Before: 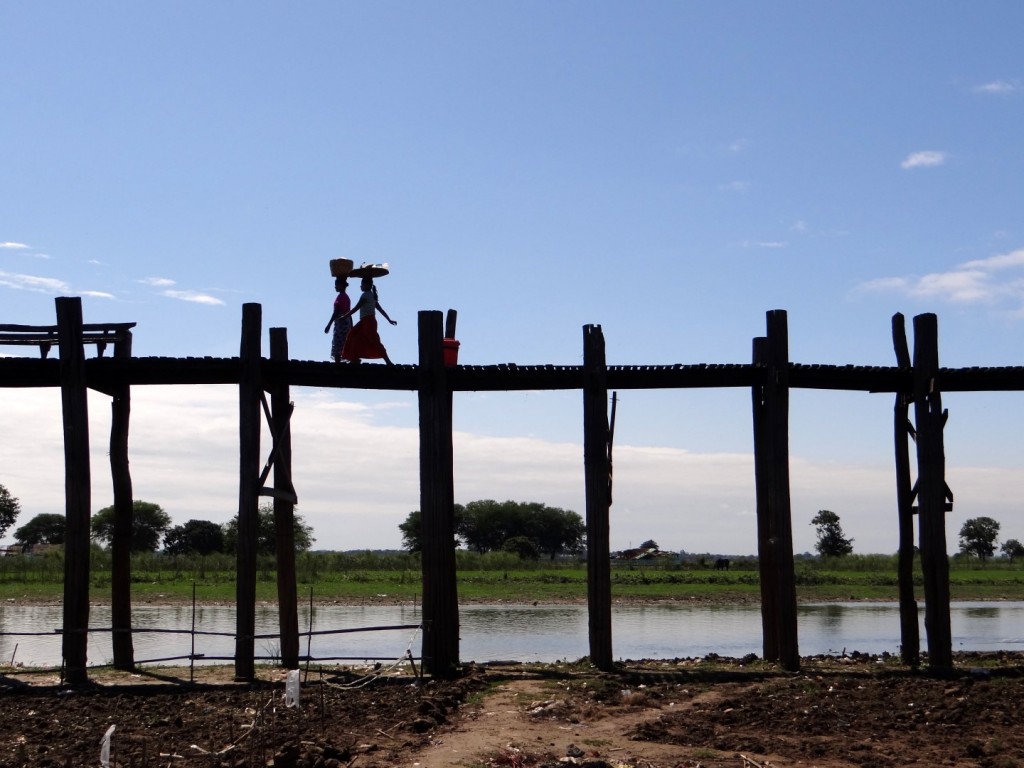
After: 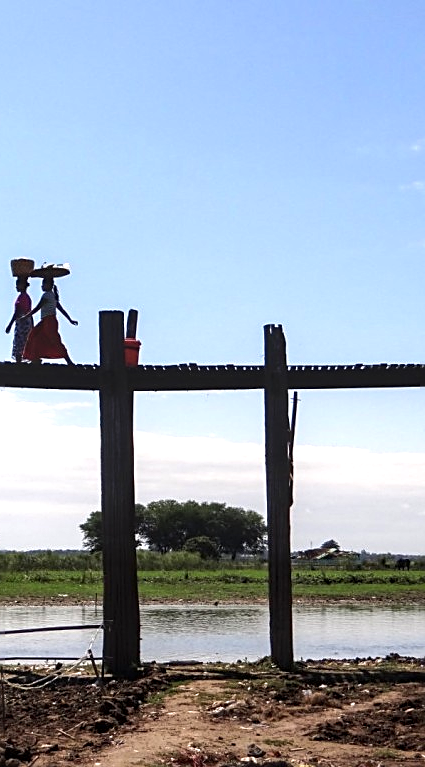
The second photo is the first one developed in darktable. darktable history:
crop: left 31.236%, right 27.25%
exposure: exposure 0.668 EV, compensate exposure bias true, compensate highlight preservation false
local contrast: on, module defaults
sharpen: on, module defaults
